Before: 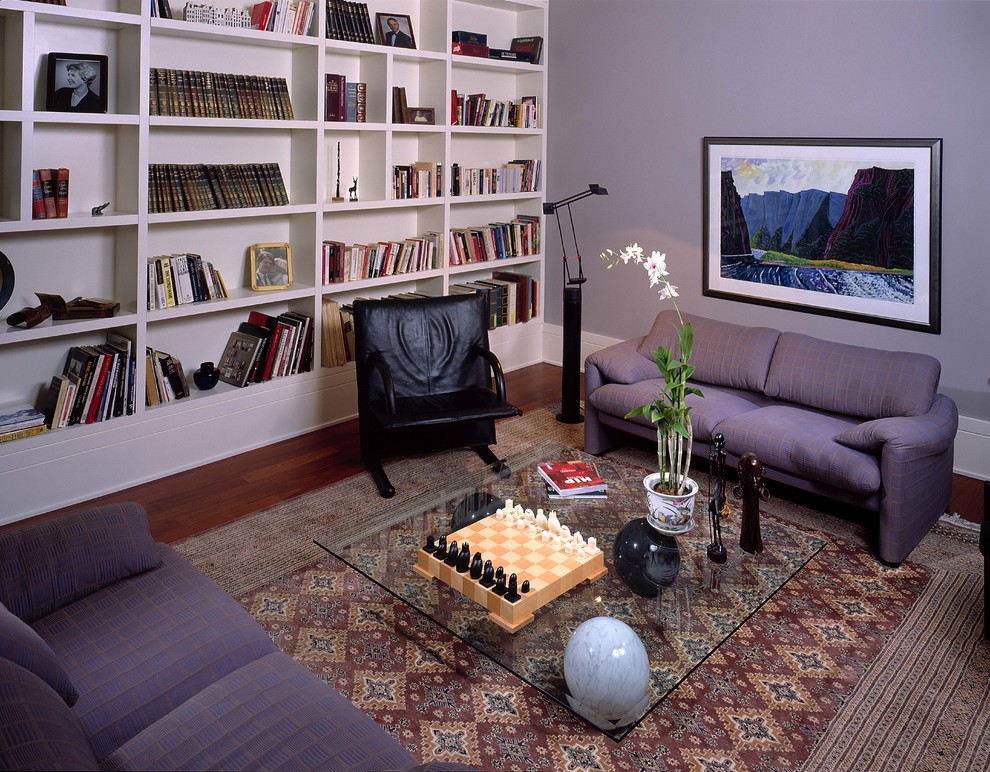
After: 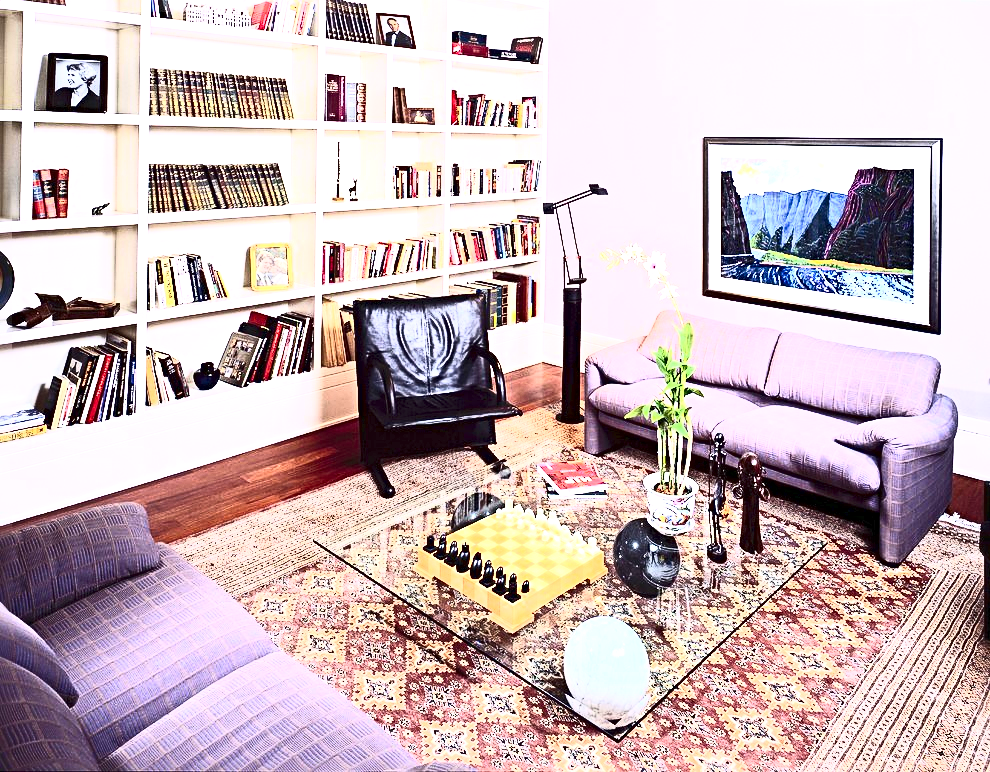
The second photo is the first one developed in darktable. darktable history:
sharpen: radius 4.882
exposure: exposure 2 EV, compensate highlight preservation false
tone equalizer: on, module defaults
contrast brightness saturation: contrast 0.62, brightness 0.353, saturation 0.145
